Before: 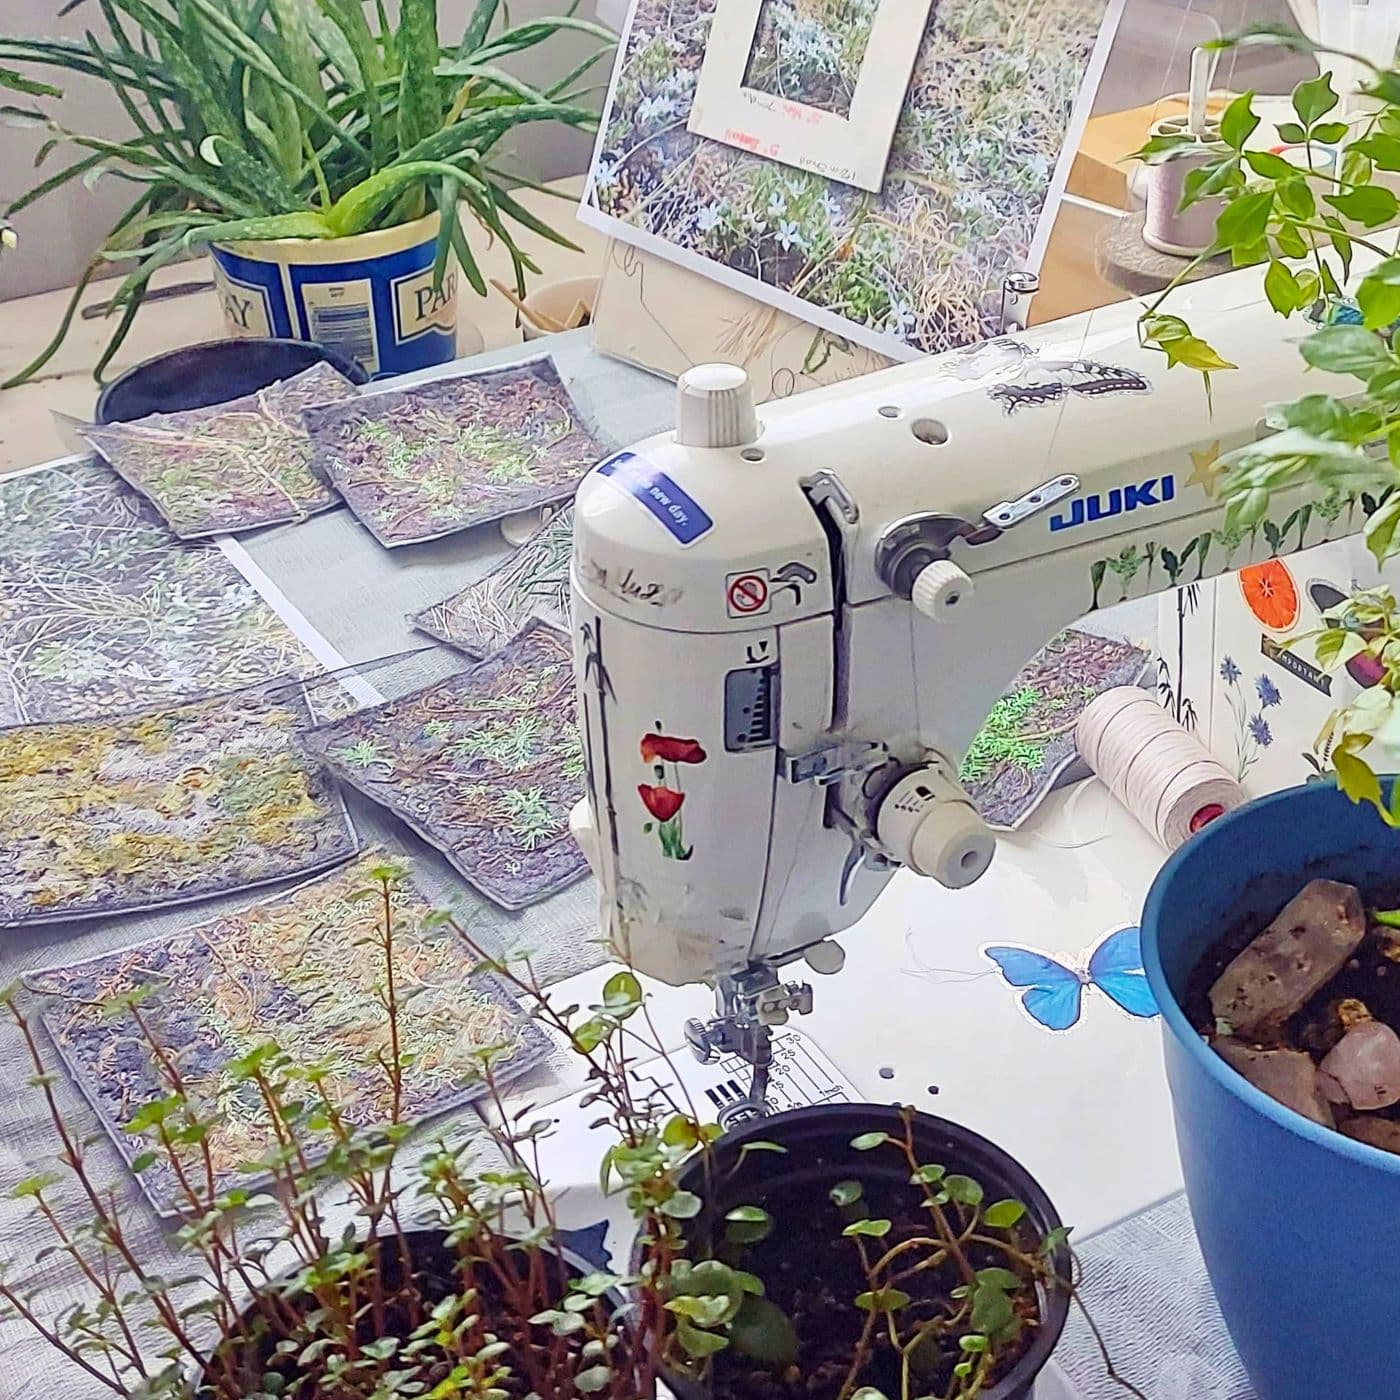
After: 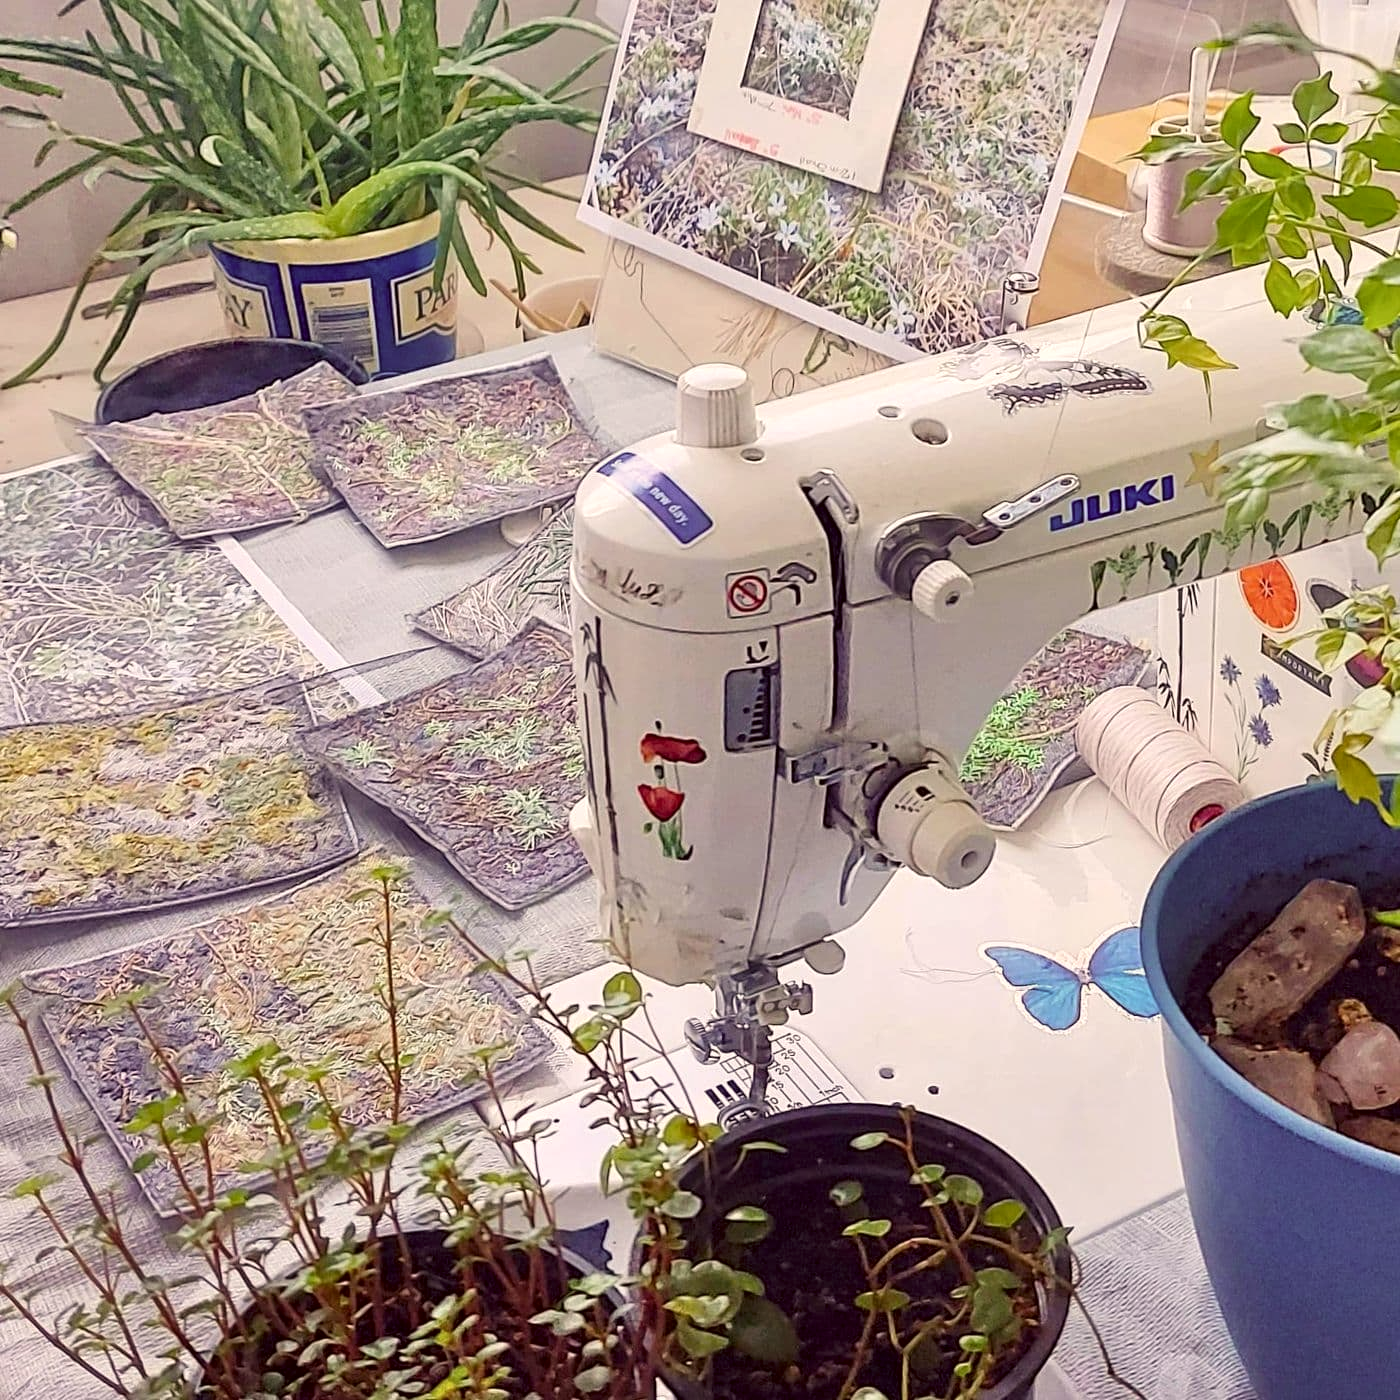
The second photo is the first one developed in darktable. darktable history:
local contrast: highlights 101%, shadows 102%, detail 120%, midtone range 0.2
color correction: highlights a* 6.11, highlights b* 8.34, shadows a* 6.57, shadows b* 7.23, saturation 0.887
